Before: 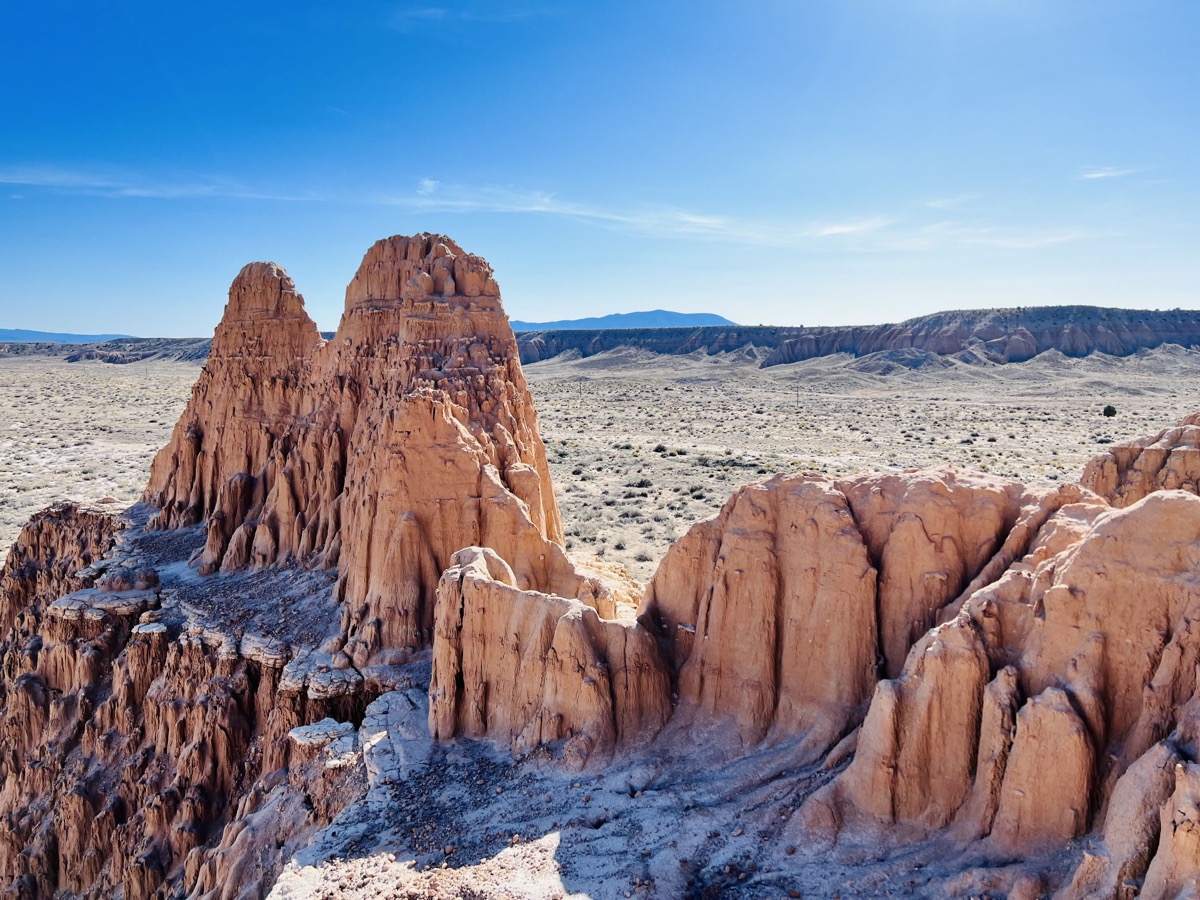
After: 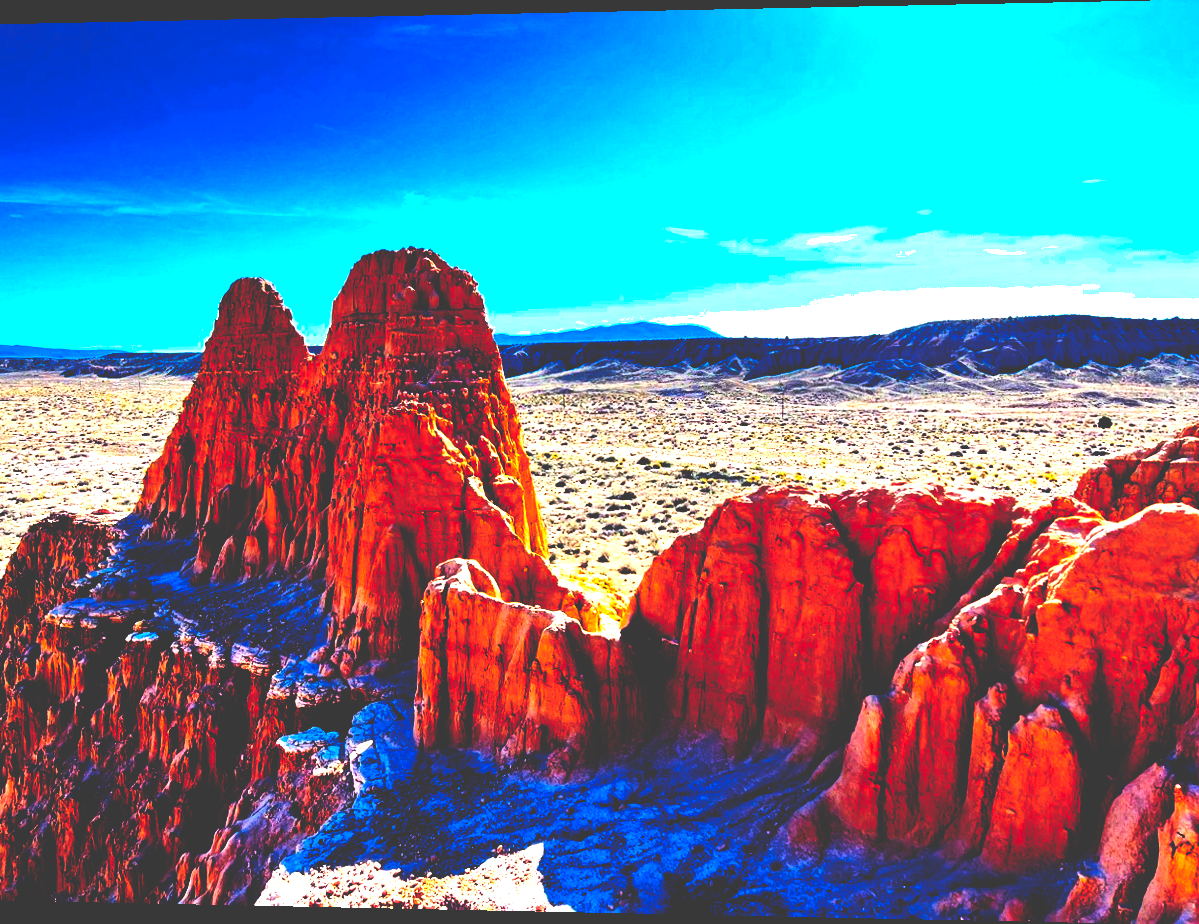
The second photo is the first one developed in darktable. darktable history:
base curve: curves: ch0 [(0, 0.036) (0.083, 0.04) (0.804, 1)], preserve colors none
color balance rgb: linear chroma grading › shadows -40%, linear chroma grading › highlights 40%, linear chroma grading › global chroma 45%, linear chroma grading › mid-tones -30%, perceptual saturation grading › global saturation 55%, perceptual saturation grading › highlights -50%, perceptual saturation grading › mid-tones 40%, perceptual saturation grading › shadows 30%, perceptual brilliance grading › global brilliance 20%, perceptual brilliance grading › shadows -40%, global vibrance 35%
levels: levels [0, 0.476, 0.951]
rotate and perspective: lens shift (horizontal) -0.055, automatic cropping off
haze removal: compatibility mode true, adaptive false
